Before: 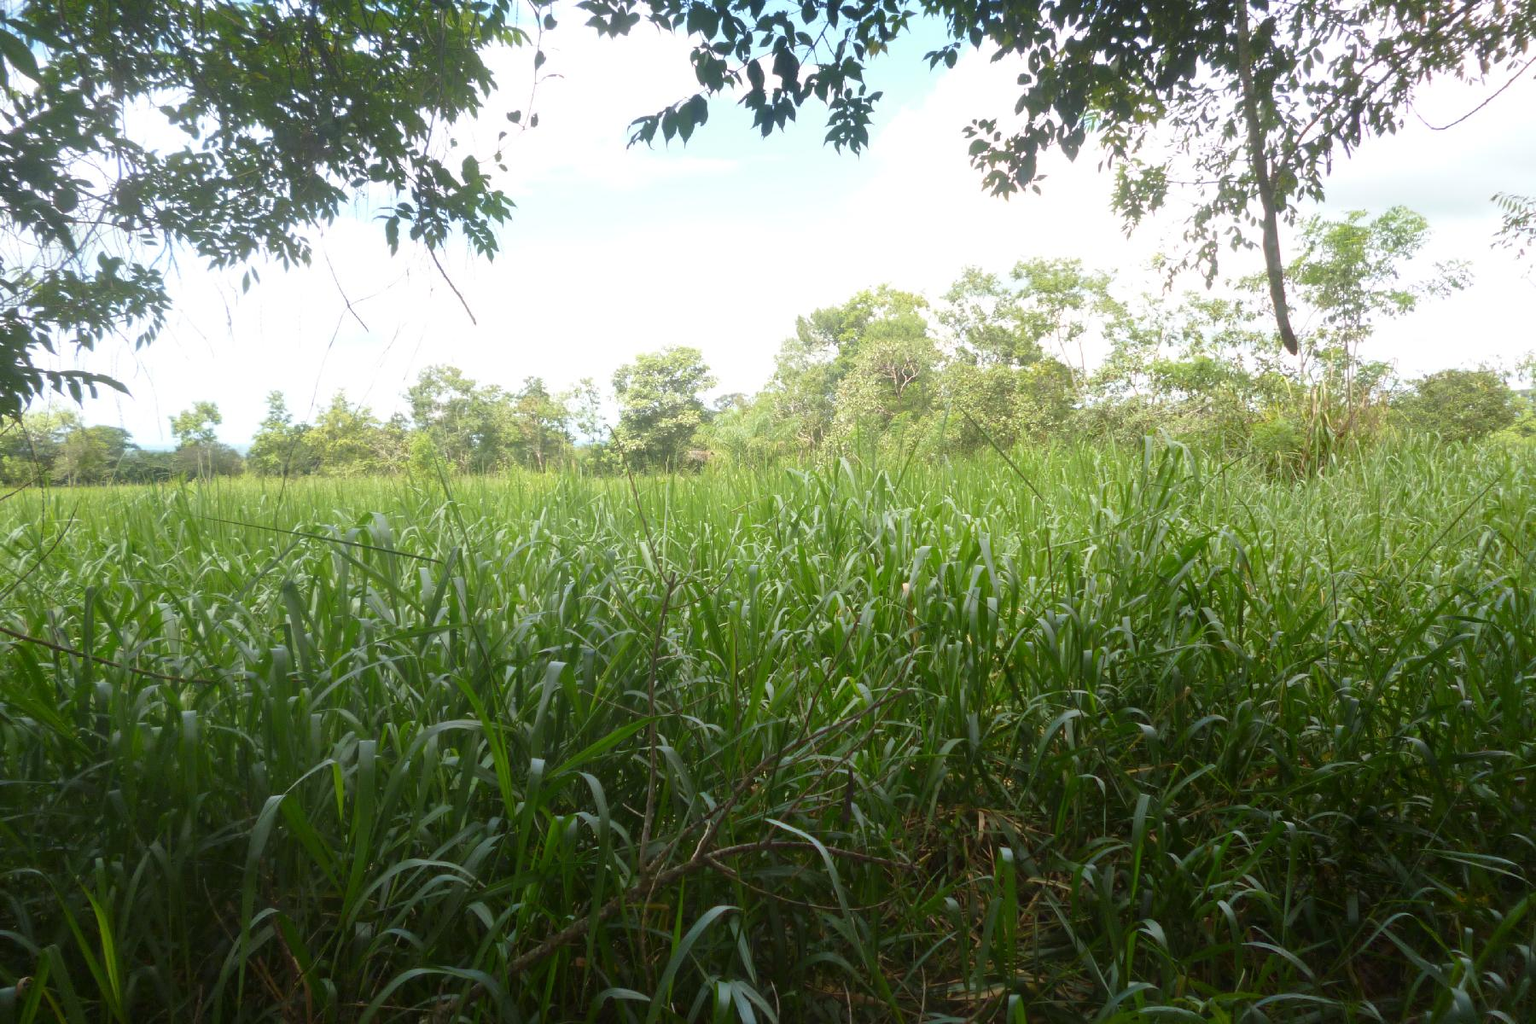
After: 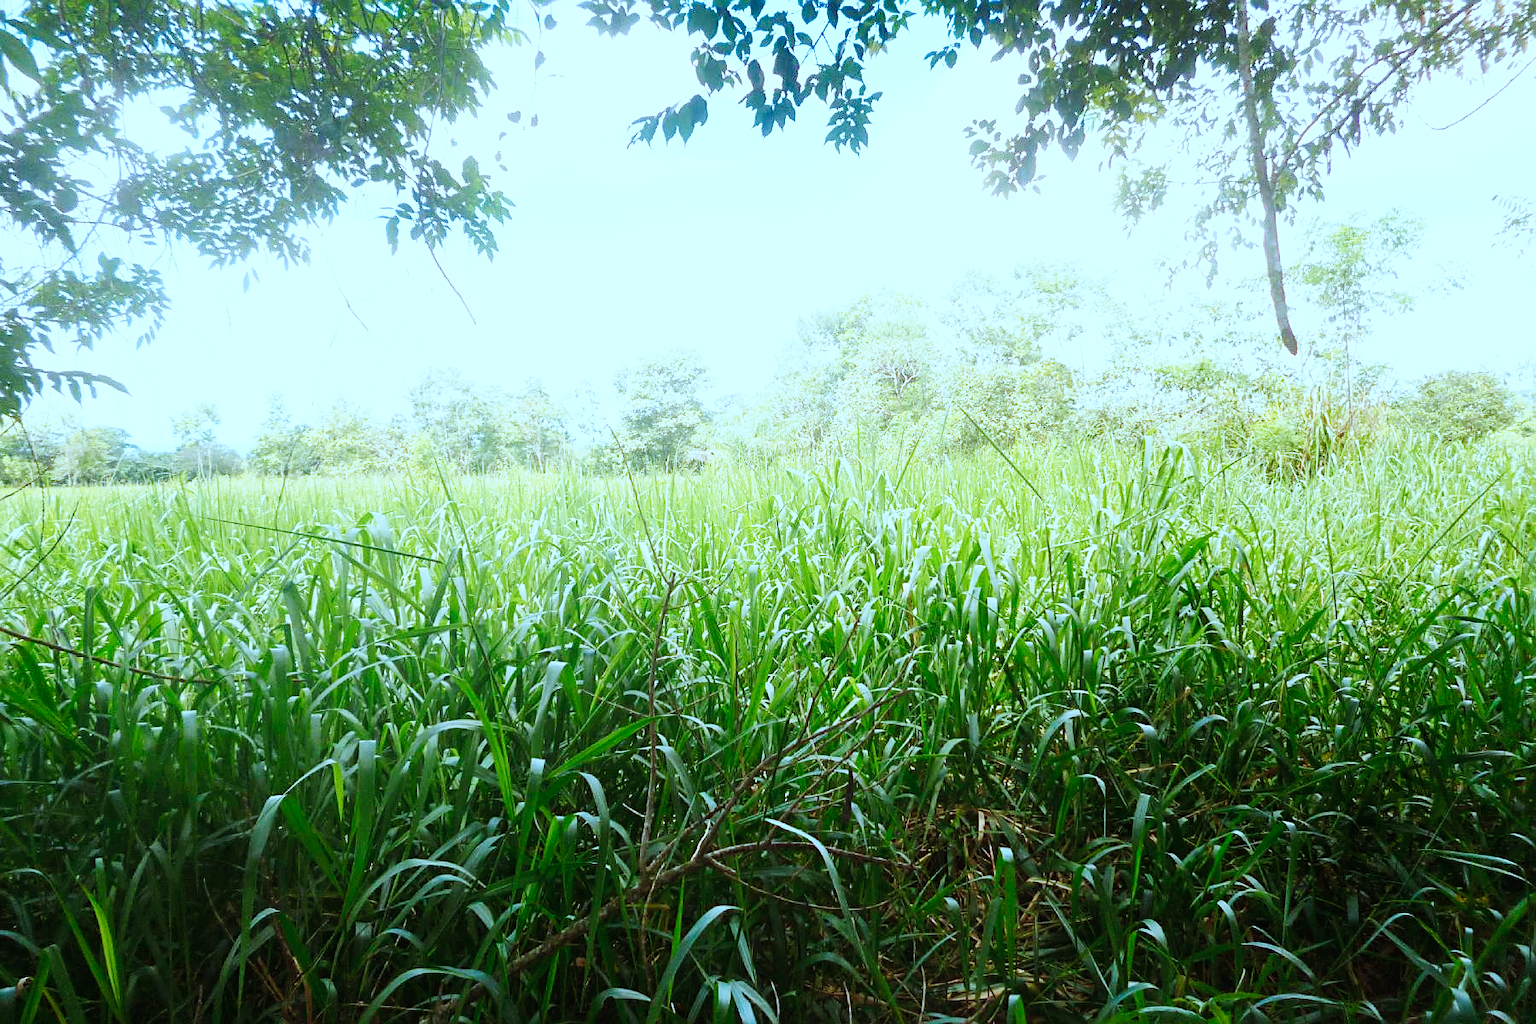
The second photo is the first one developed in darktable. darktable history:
color correction: highlights a* -9.73, highlights b* -21.22
base curve: curves: ch0 [(0, 0) (0, 0.001) (0.001, 0.001) (0.004, 0.002) (0.007, 0.004) (0.015, 0.013) (0.033, 0.045) (0.052, 0.096) (0.075, 0.17) (0.099, 0.241) (0.163, 0.42) (0.219, 0.55) (0.259, 0.616) (0.327, 0.722) (0.365, 0.765) (0.522, 0.873) (0.547, 0.881) (0.689, 0.919) (0.826, 0.952) (1, 1)], preserve colors none
sharpen: on, module defaults
